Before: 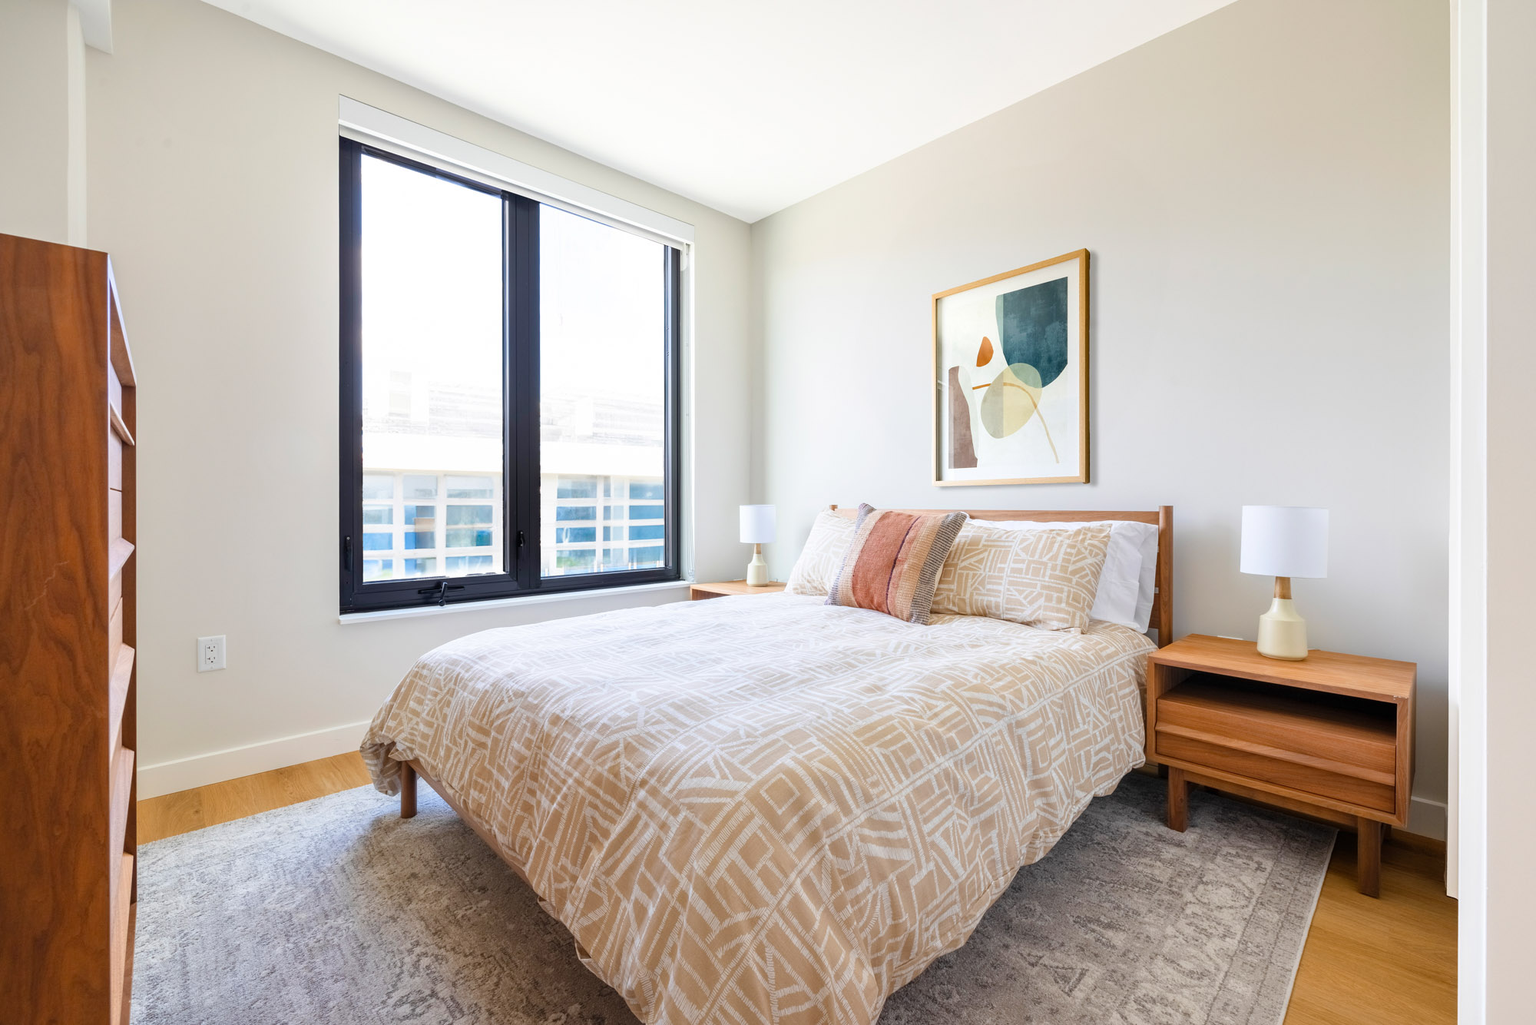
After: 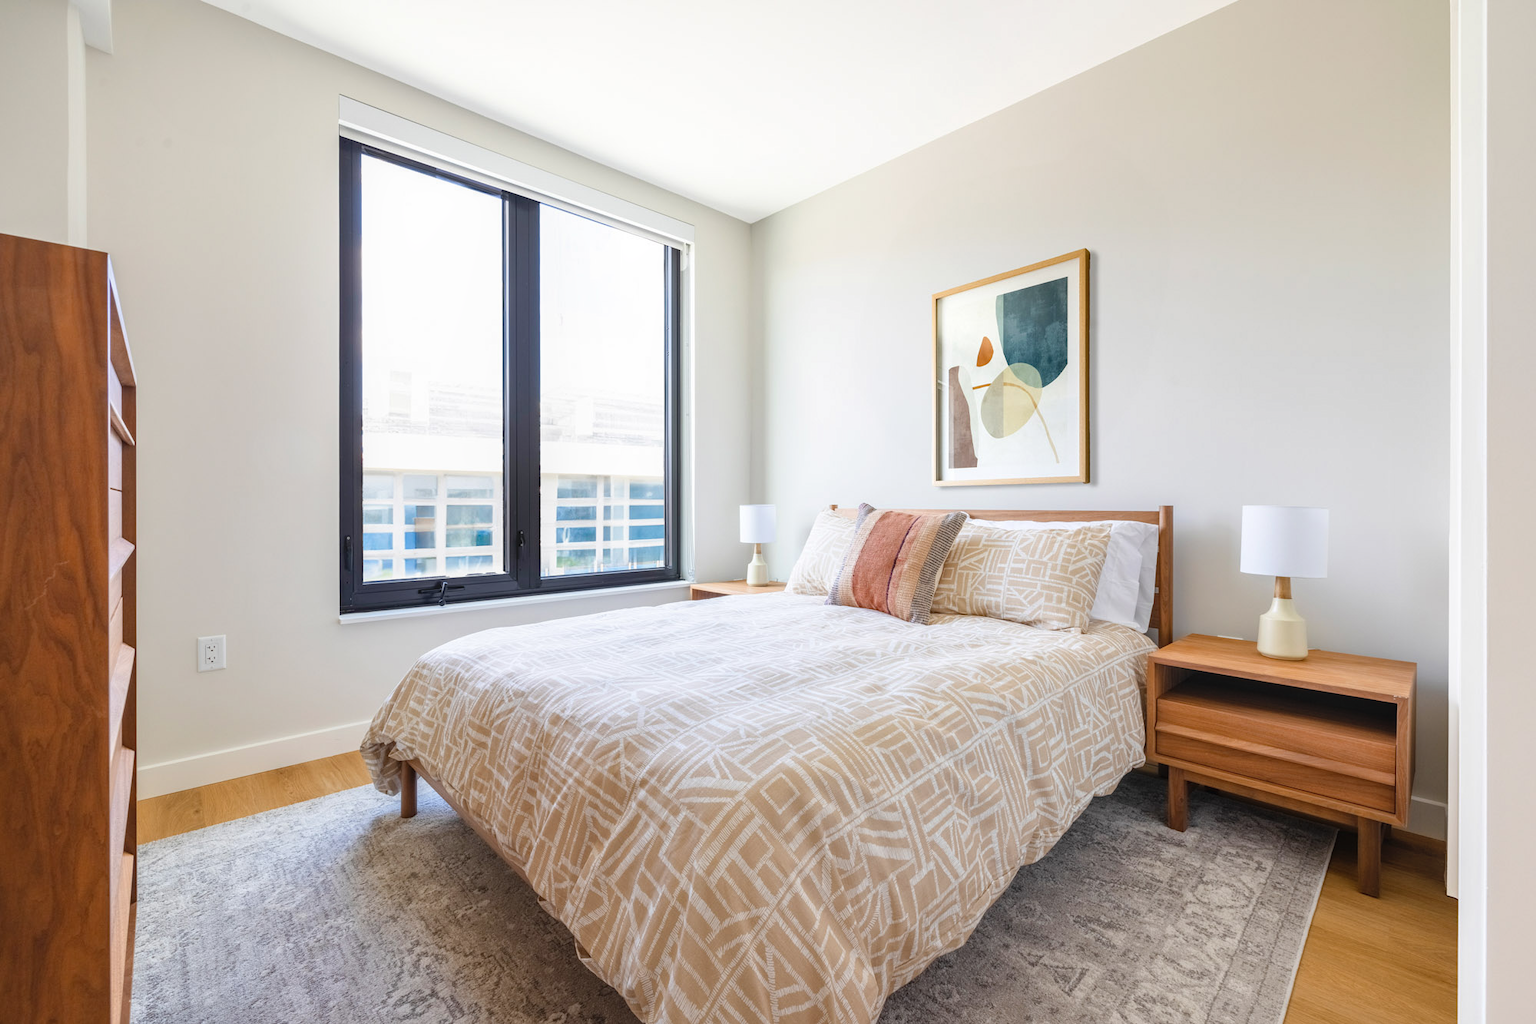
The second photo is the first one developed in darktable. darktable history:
contrast brightness saturation: saturation -0.054
local contrast: detail 110%
